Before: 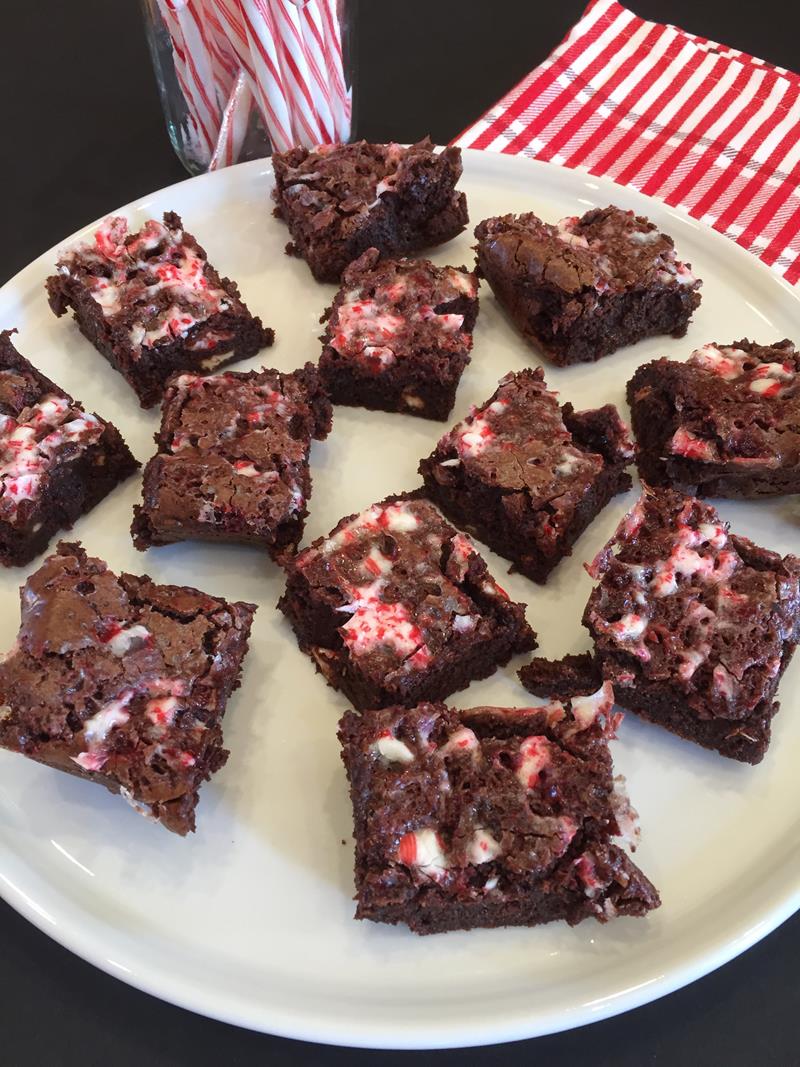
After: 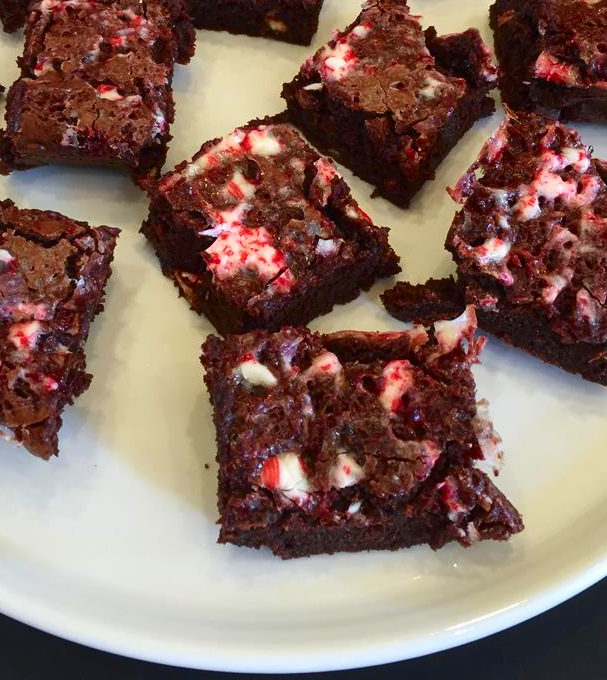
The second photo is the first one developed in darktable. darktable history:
crop and rotate: left 17.236%, top 35.266%, right 6.78%, bottom 0.984%
tone curve: curves: ch0 [(0, 0) (0.227, 0.17) (0.766, 0.774) (1, 1)]; ch1 [(0, 0) (0.114, 0.127) (0.437, 0.452) (0.498, 0.495) (0.579, 0.602) (1, 1)]; ch2 [(0, 0) (0.233, 0.259) (0.493, 0.492) (0.568, 0.596) (1, 1)], color space Lab, independent channels, preserve colors none
